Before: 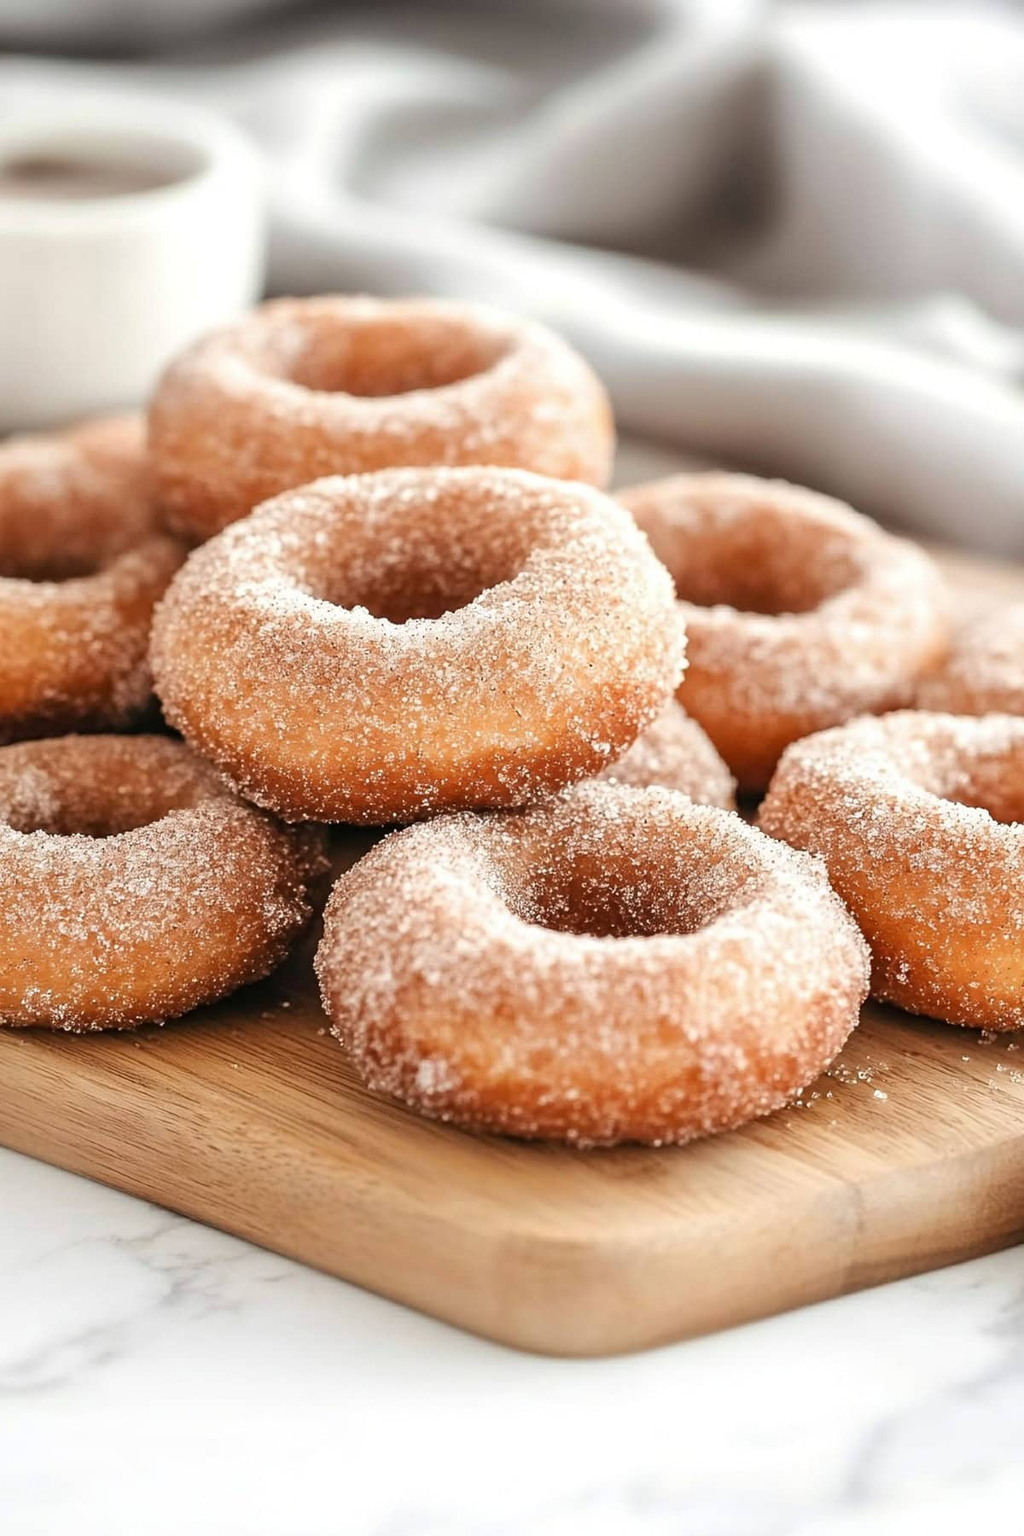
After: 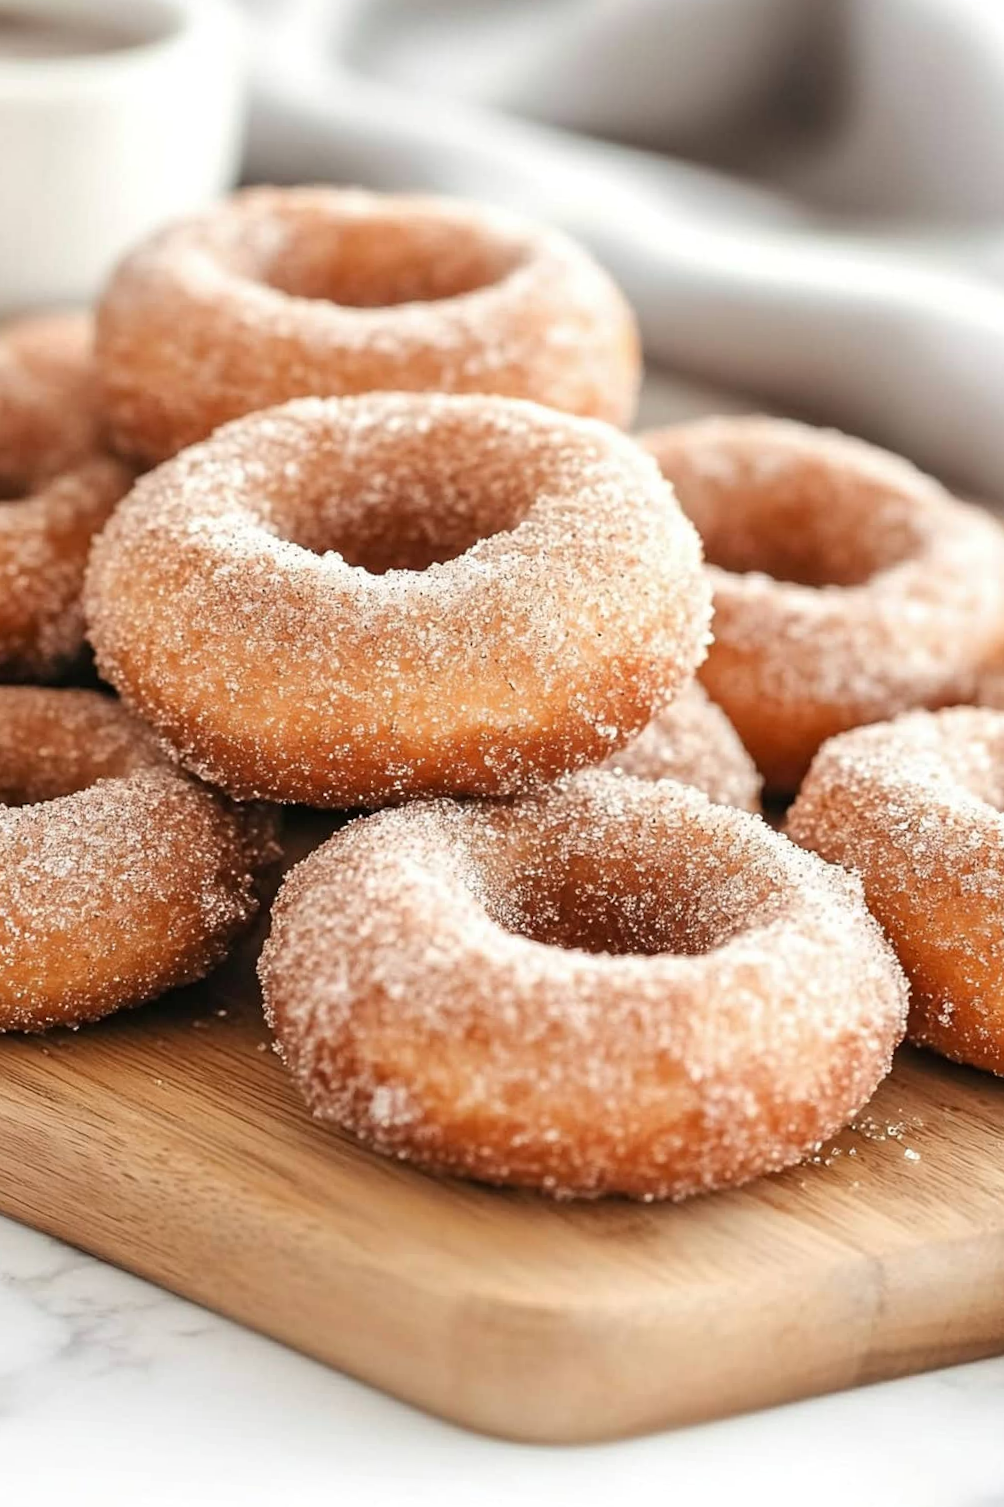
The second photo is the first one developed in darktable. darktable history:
crop and rotate: angle -2.98°, left 5.082%, top 5.162%, right 4.753%, bottom 4.657%
